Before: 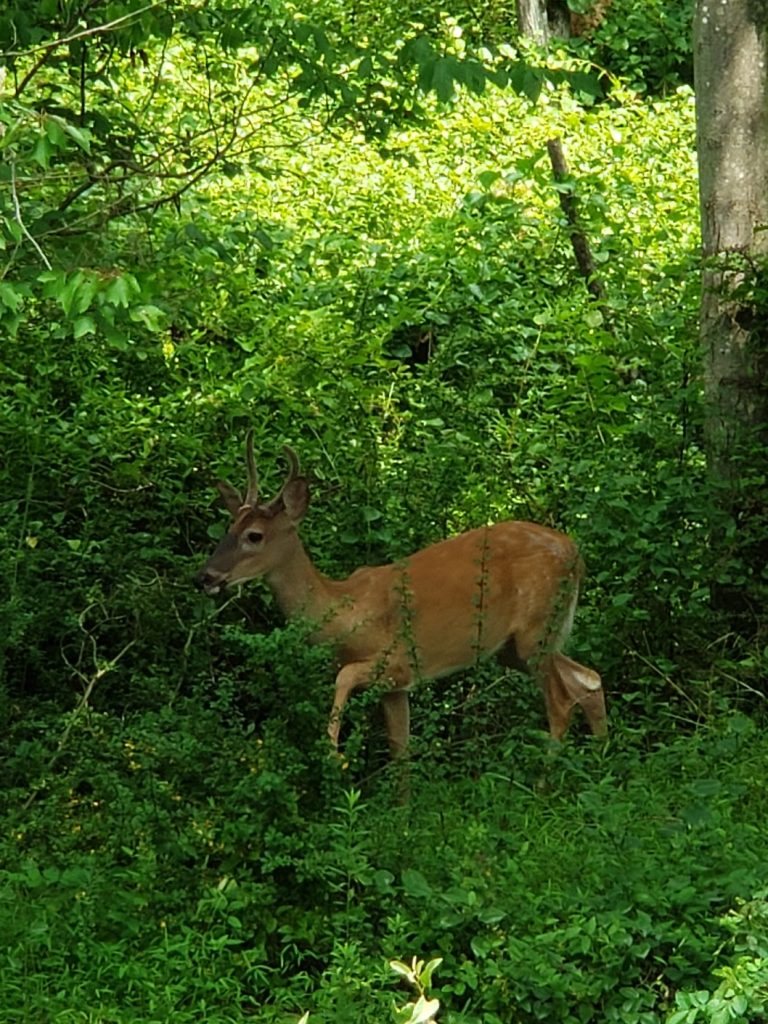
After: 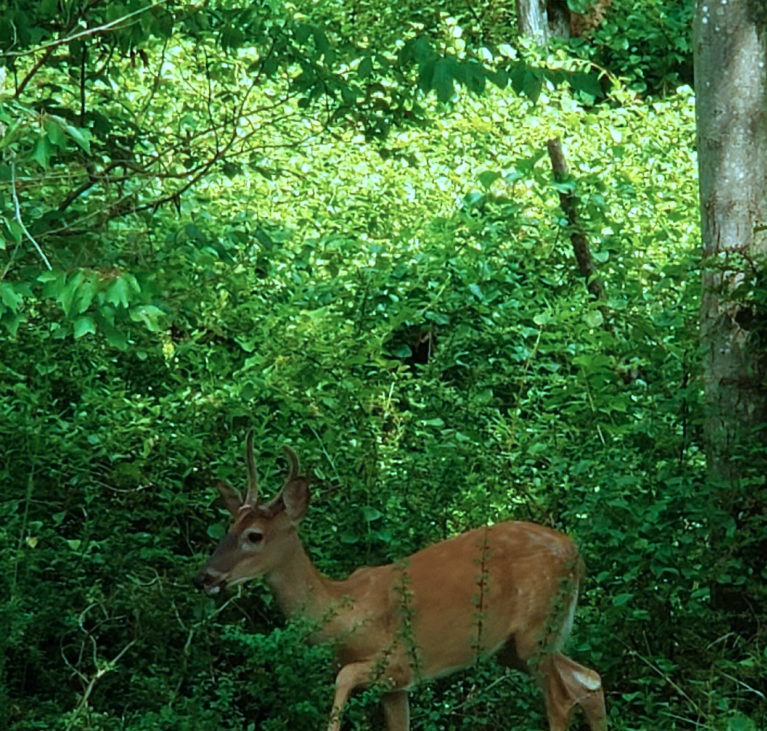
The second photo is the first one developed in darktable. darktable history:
color correction: highlights a* -9.35, highlights b* -23.15
velvia: on, module defaults
crop: bottom 28.576%
